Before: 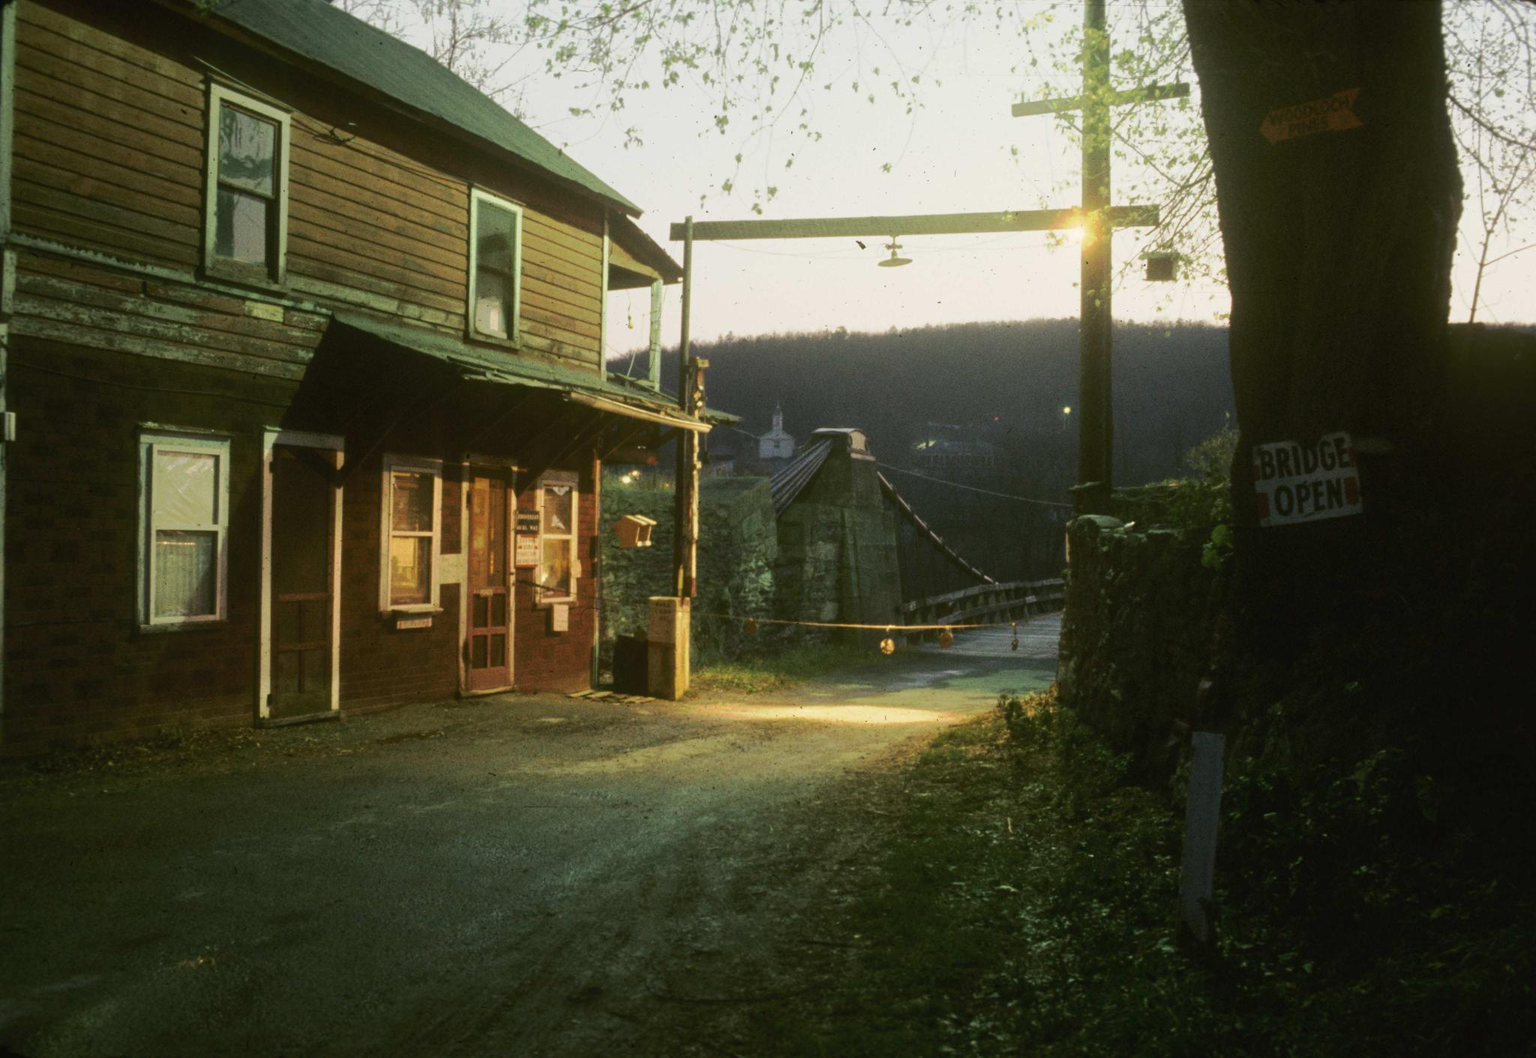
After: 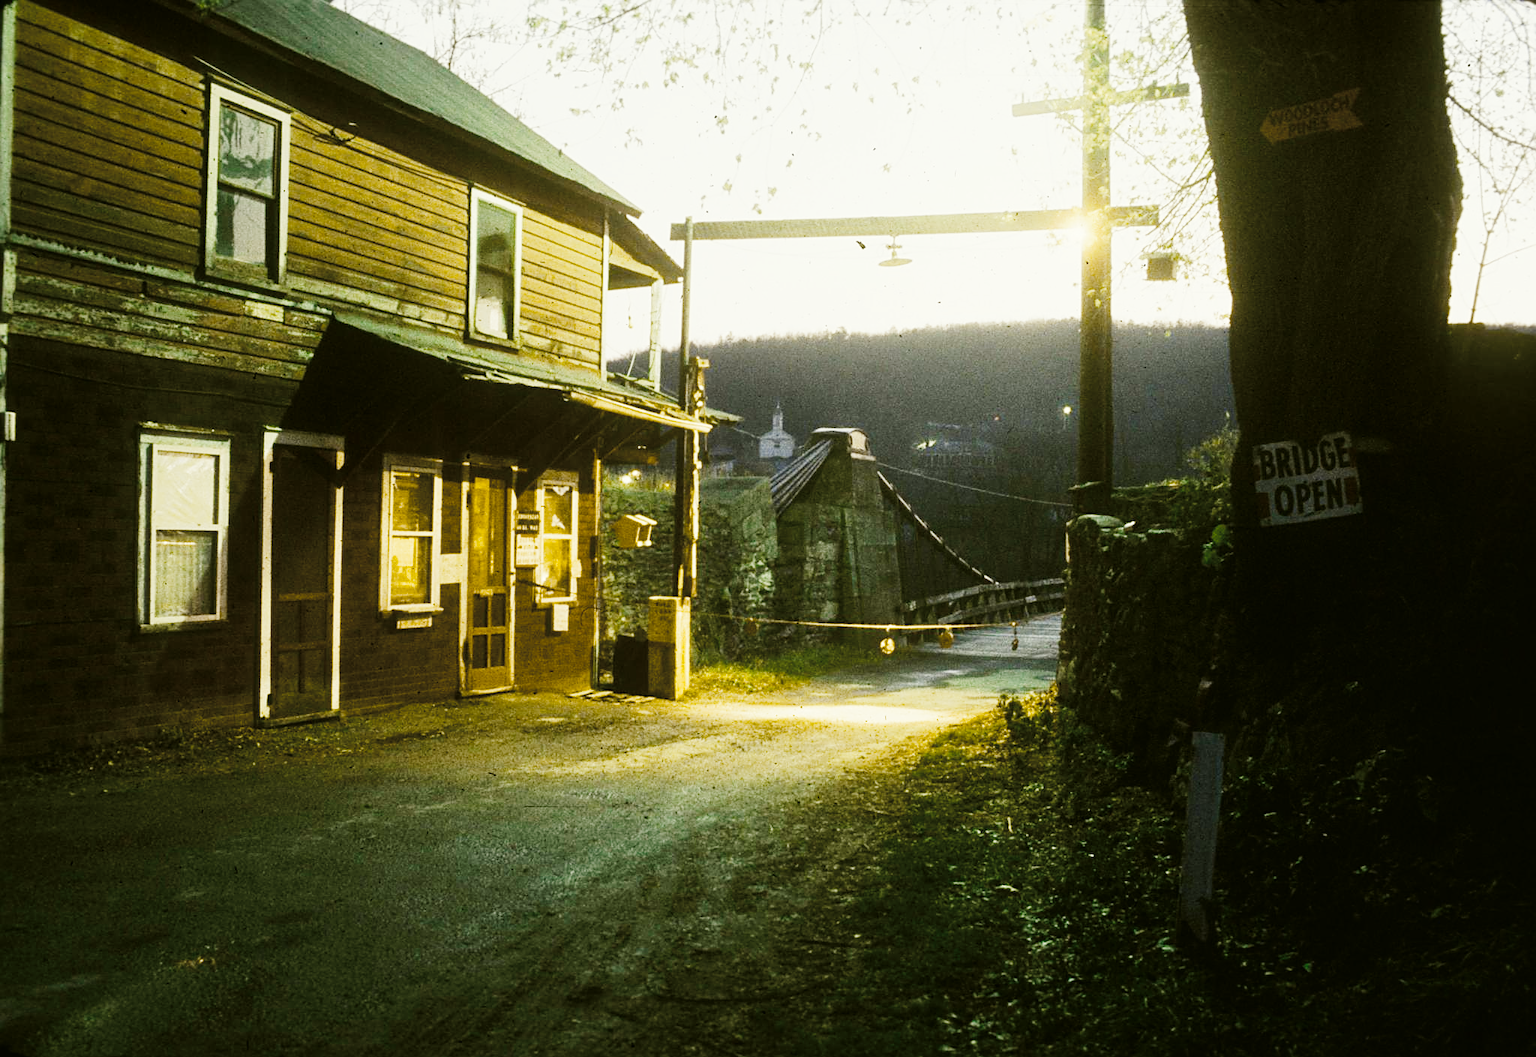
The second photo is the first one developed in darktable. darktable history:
base curve: curves: ch0 [(0, 0) (0, 0.001) (0.001, 0.001) (0.004, 0.002) (0.007, 0.004) (0.015, 0.013) (0.033, 0.045) (0.052, 0.096) (0.075, 0.17) (0.099, 0.241) (0.163, 0.42) (0.219, 0.55) (0.259, 0.616) (0.327, 0.722) (0.365, 0.765) (0.522, 0.873) (0.547, 0.881) (0.689, 0.919) (0.826, 0.952) (1, 1)], preserve colors none
tone curve: curves: ch1 [(0, 0) (0.173, 0.145) (0.467, 0.477) (0.808, 0.611) (1, 1)]; ch2 [(0, 0) (0.255, 0.314) (0.498, 0.509) (0.694, 0.64) (1, 1)], color space Lab, independent channels, preserve colors none
color balance rgb: perceptual saturation grading › global saturation 20%, perceptual saturation grading › highlights -25%, perceptual saturation grading › shadows 50%
color contrast: green-magenta contrast 0.81
sharpen: on, module defaults
